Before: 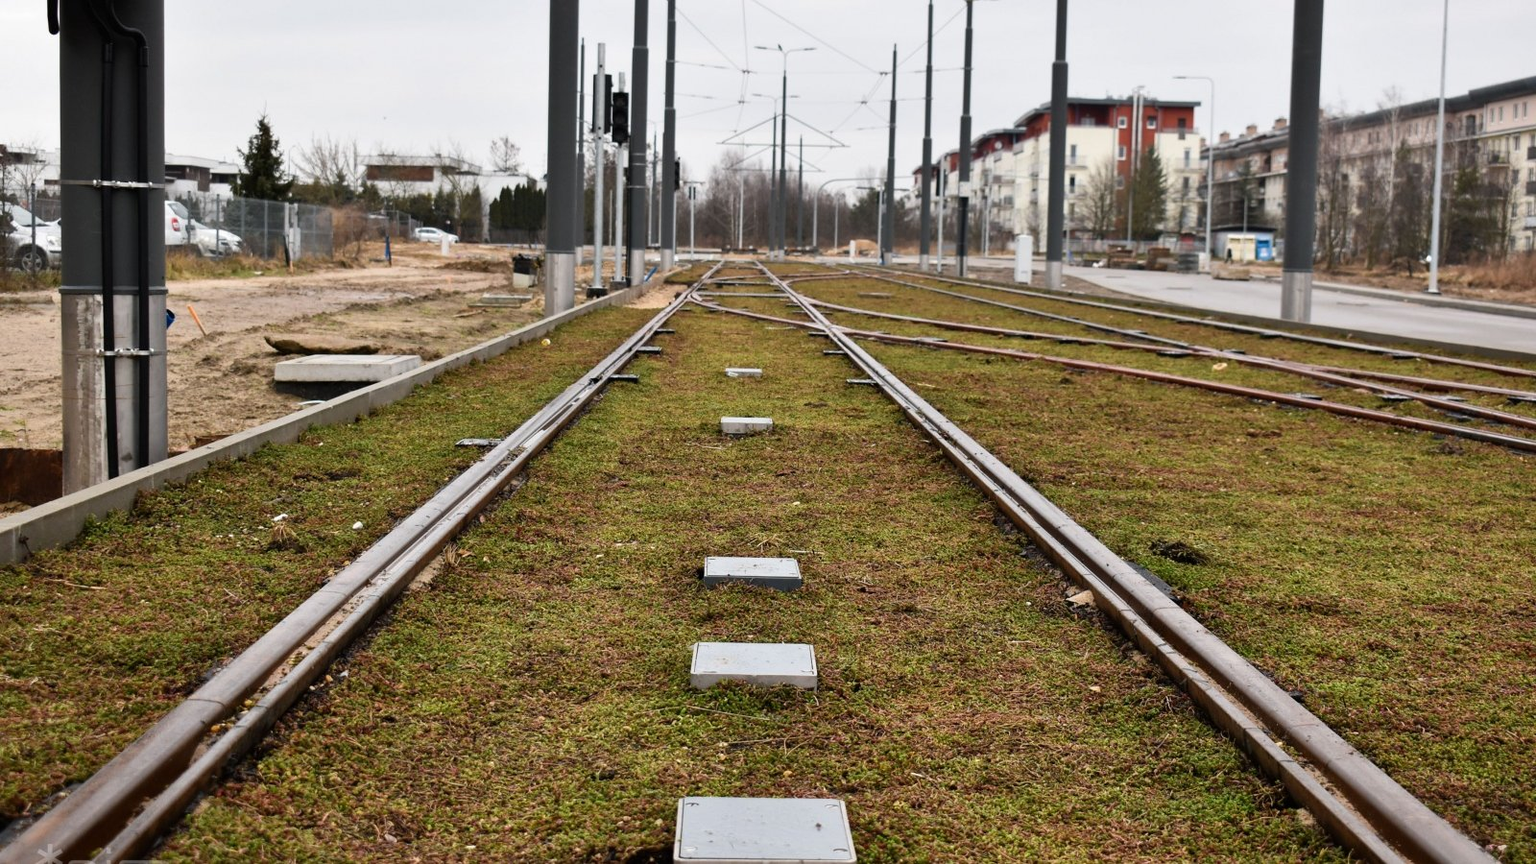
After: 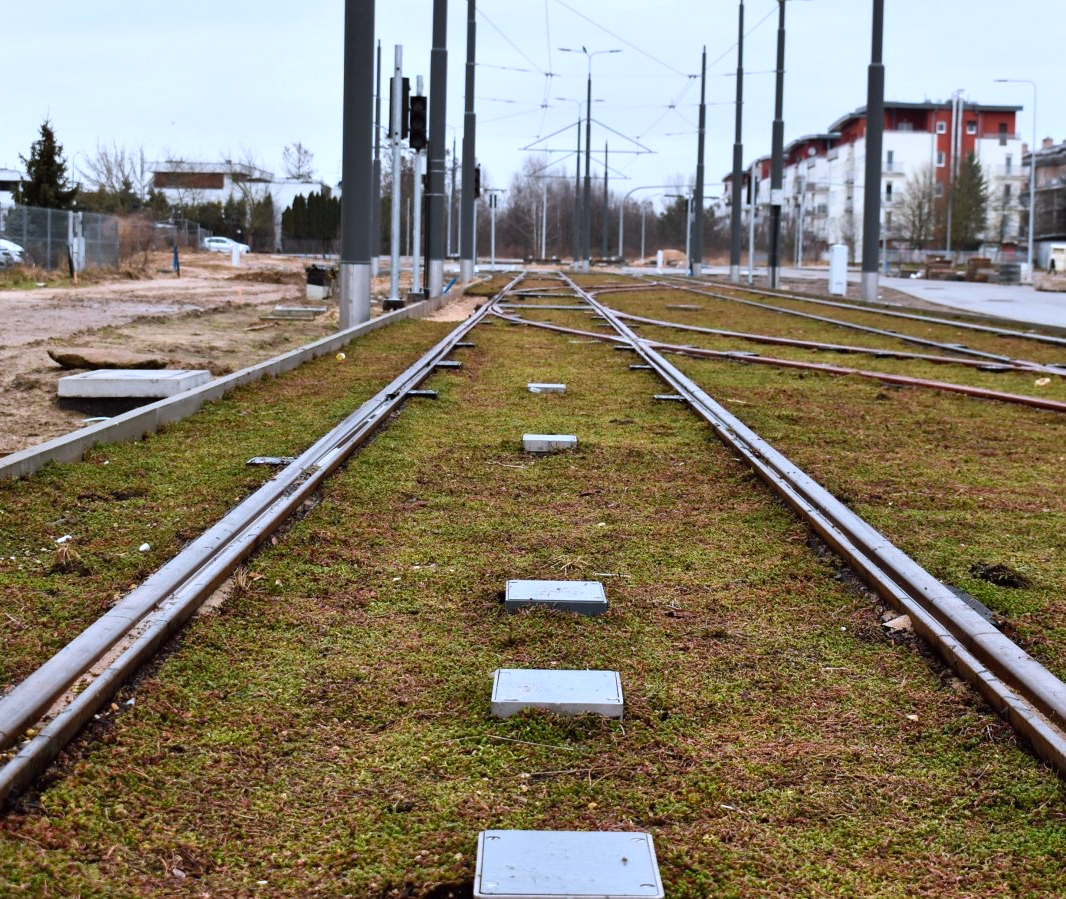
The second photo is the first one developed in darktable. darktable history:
crop and rotate: left 14.292%, right 19.041%
color correction: highlights a* -2.24, highlights b* -18.1
color balance: lift [1, 1, 0.999, 1.001], gamma [1, 1.003, 1.005, 0.995], gain [1, 0.992, 0.988, 1.012], contrast 5%, output saturation 110%
